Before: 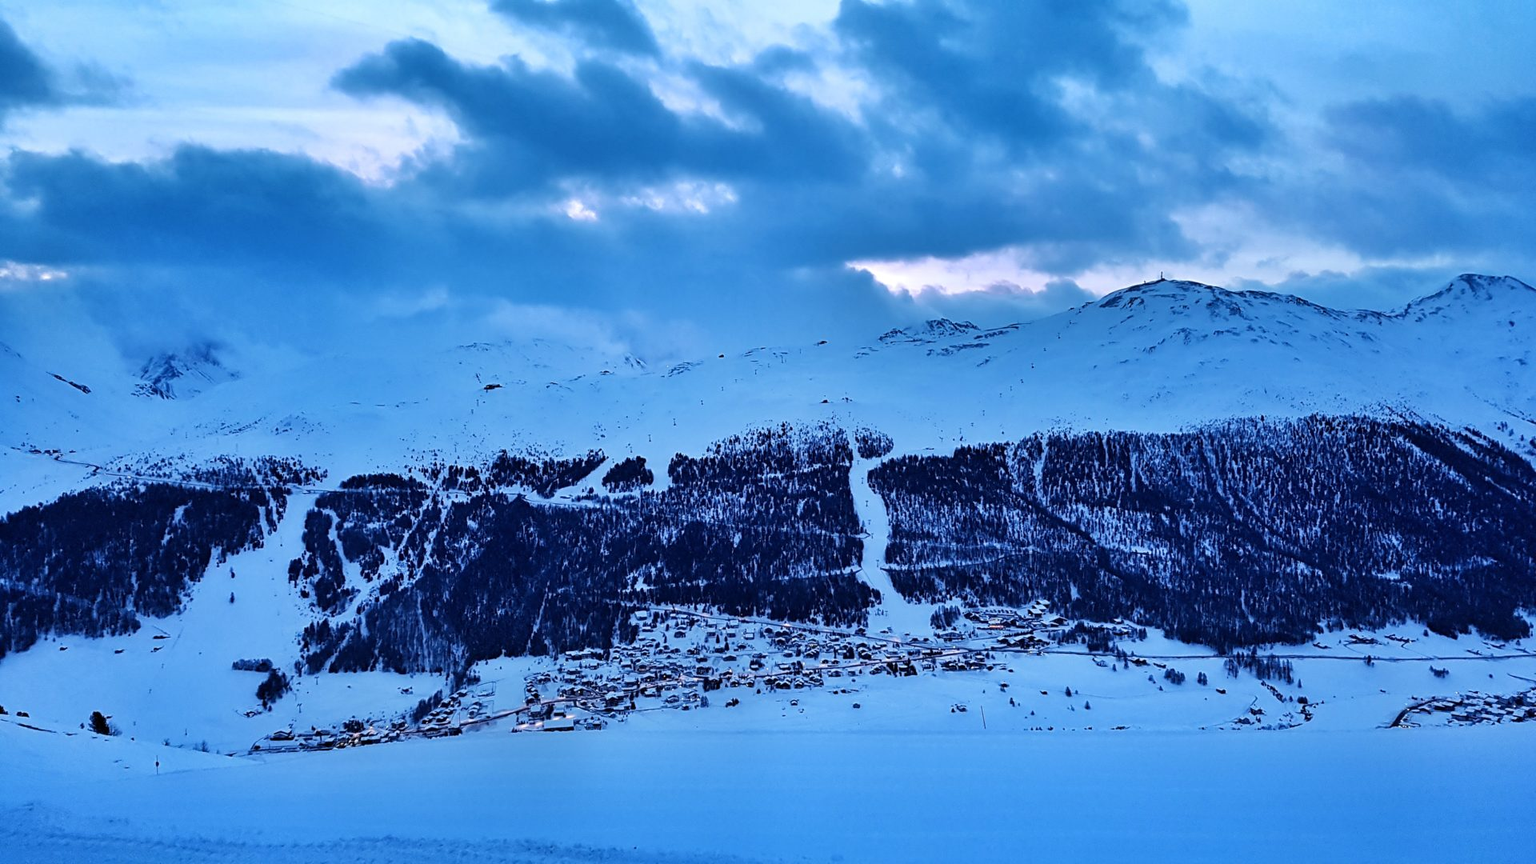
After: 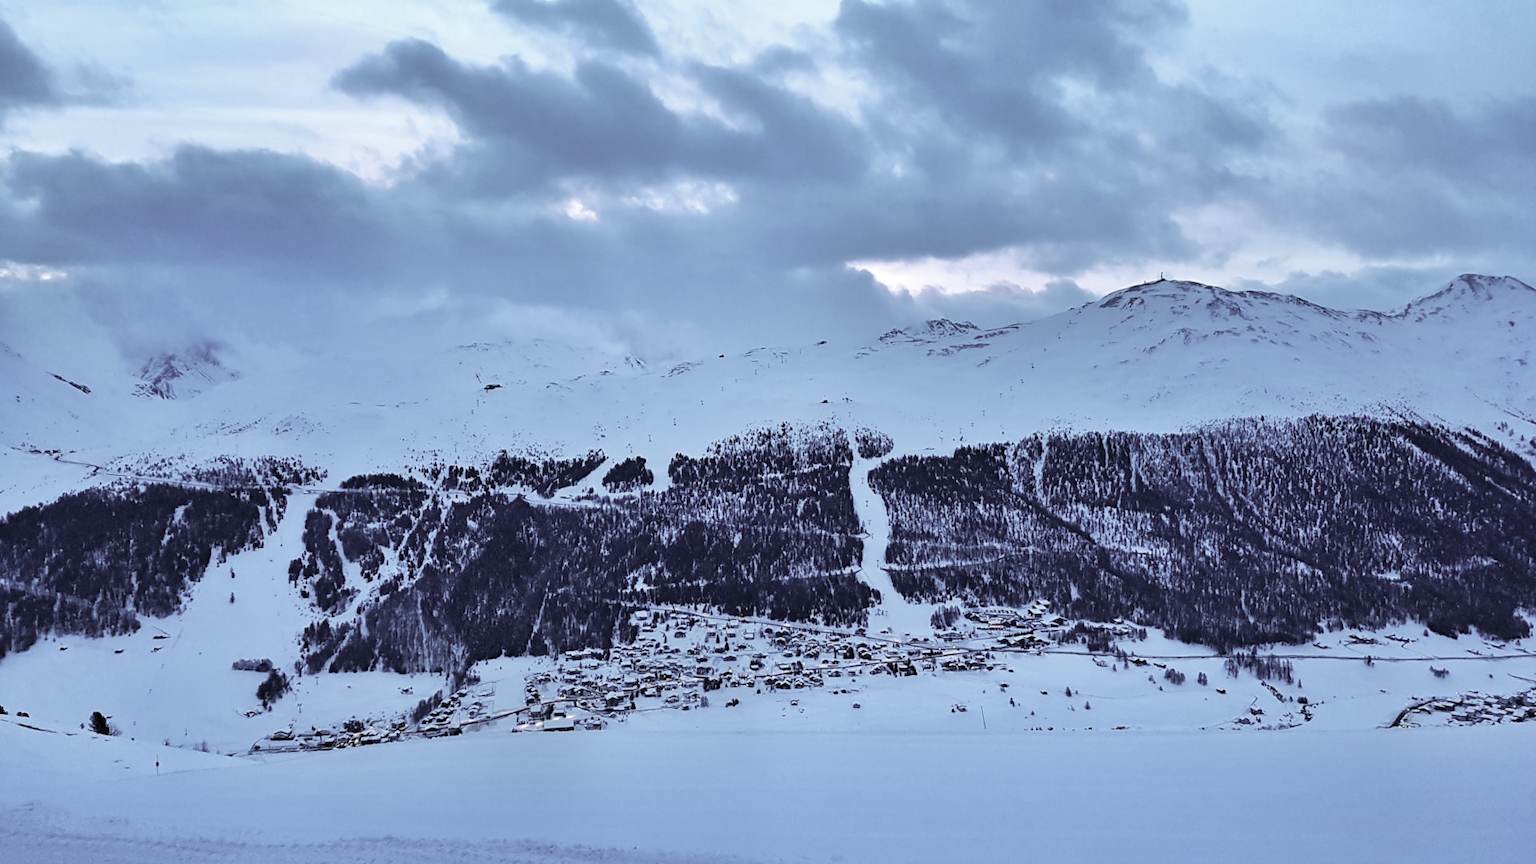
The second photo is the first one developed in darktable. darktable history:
contrast brightness saturation: brightness 0.186, saturation -0.492
